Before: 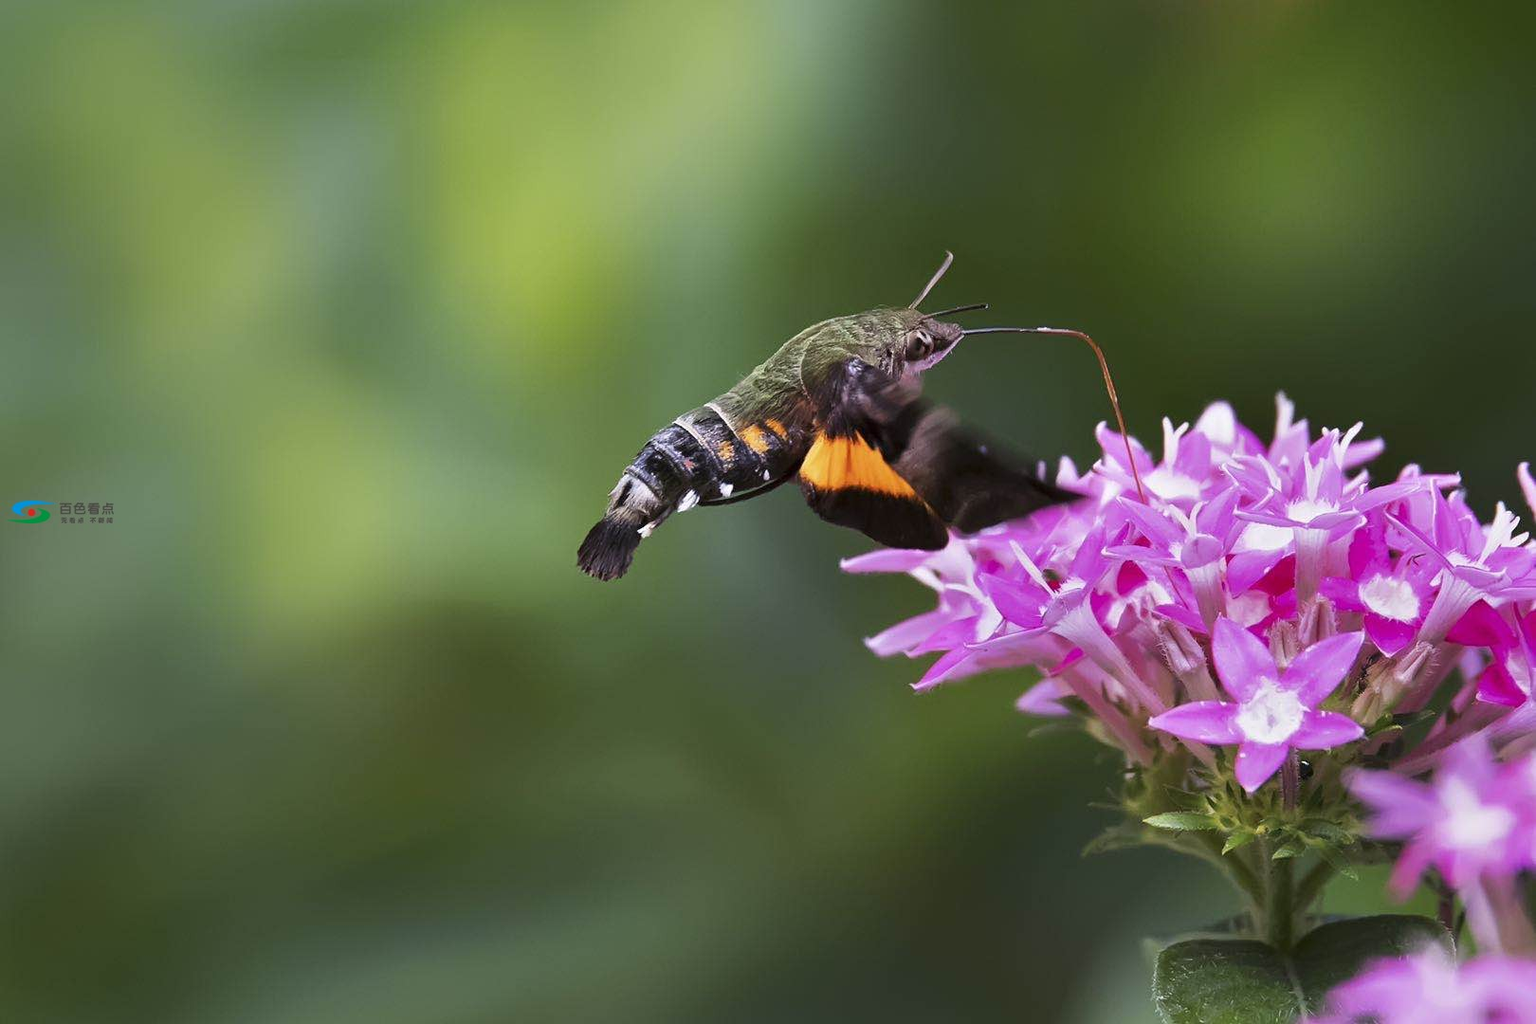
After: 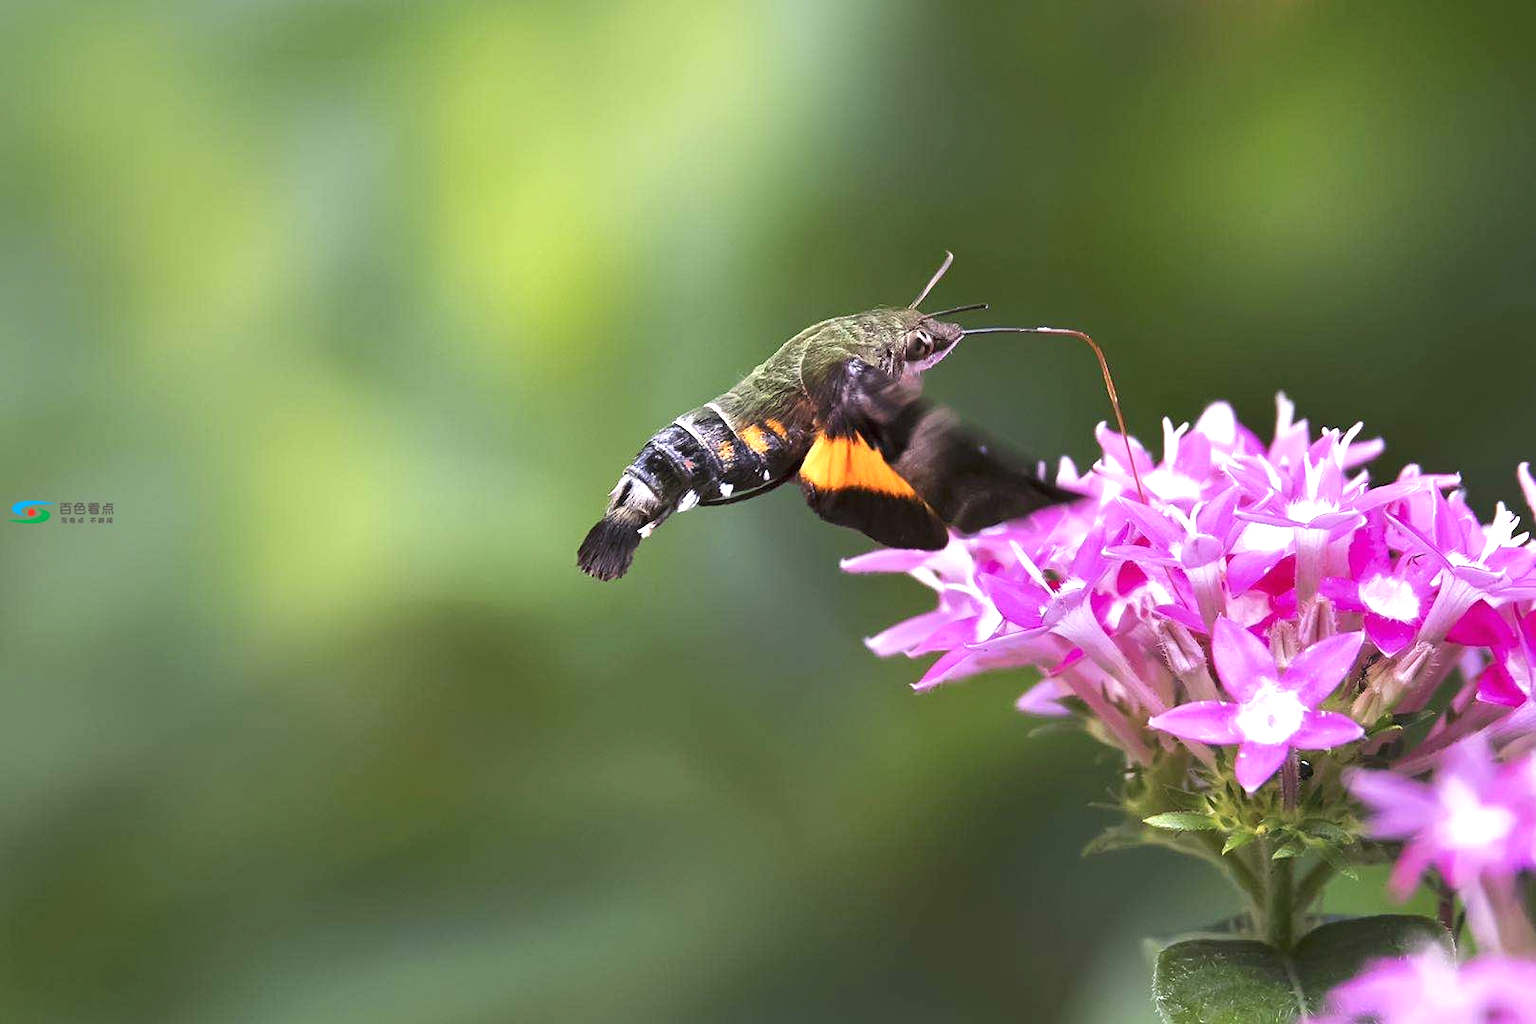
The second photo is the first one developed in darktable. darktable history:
exposure: black level correction 0, exposure 0.7 EV, compensate exposure bias true, compensate highlight preservation false
white balance: red 1.009, blue 0.985
